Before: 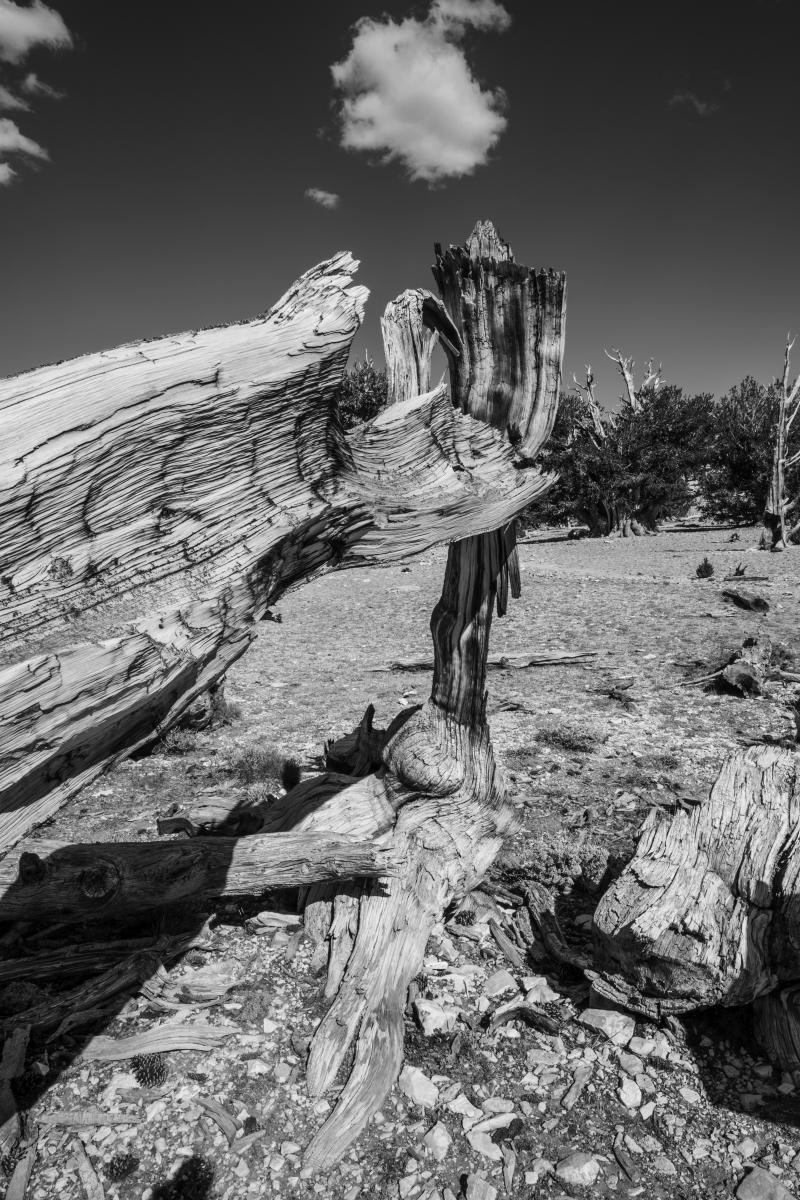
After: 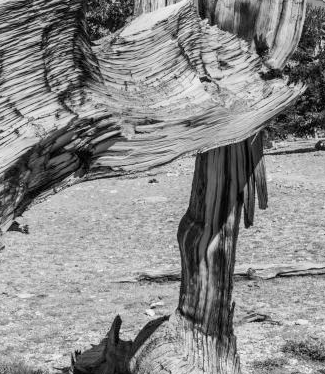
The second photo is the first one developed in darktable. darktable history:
crop: left 31.635%, top 32.474%, right 27.707%, bottom 36.312%
